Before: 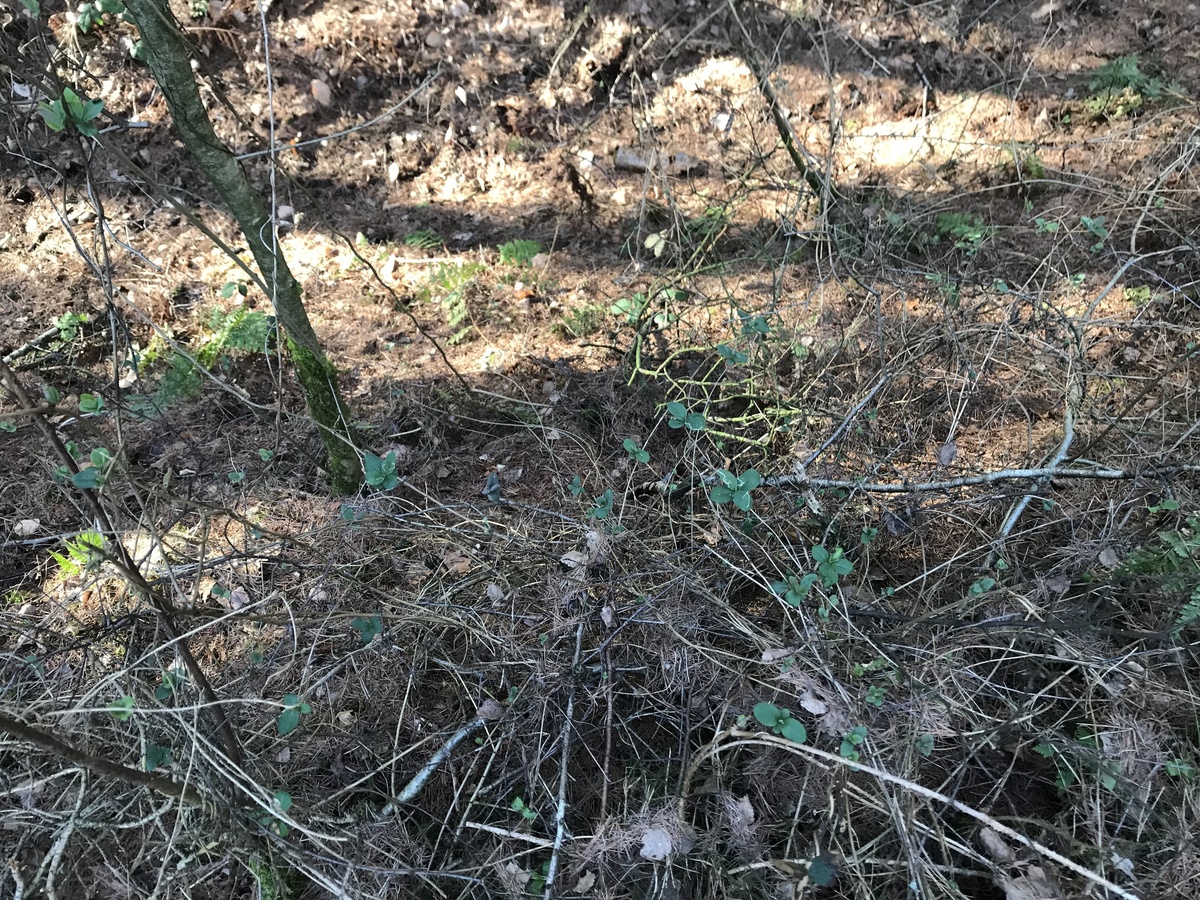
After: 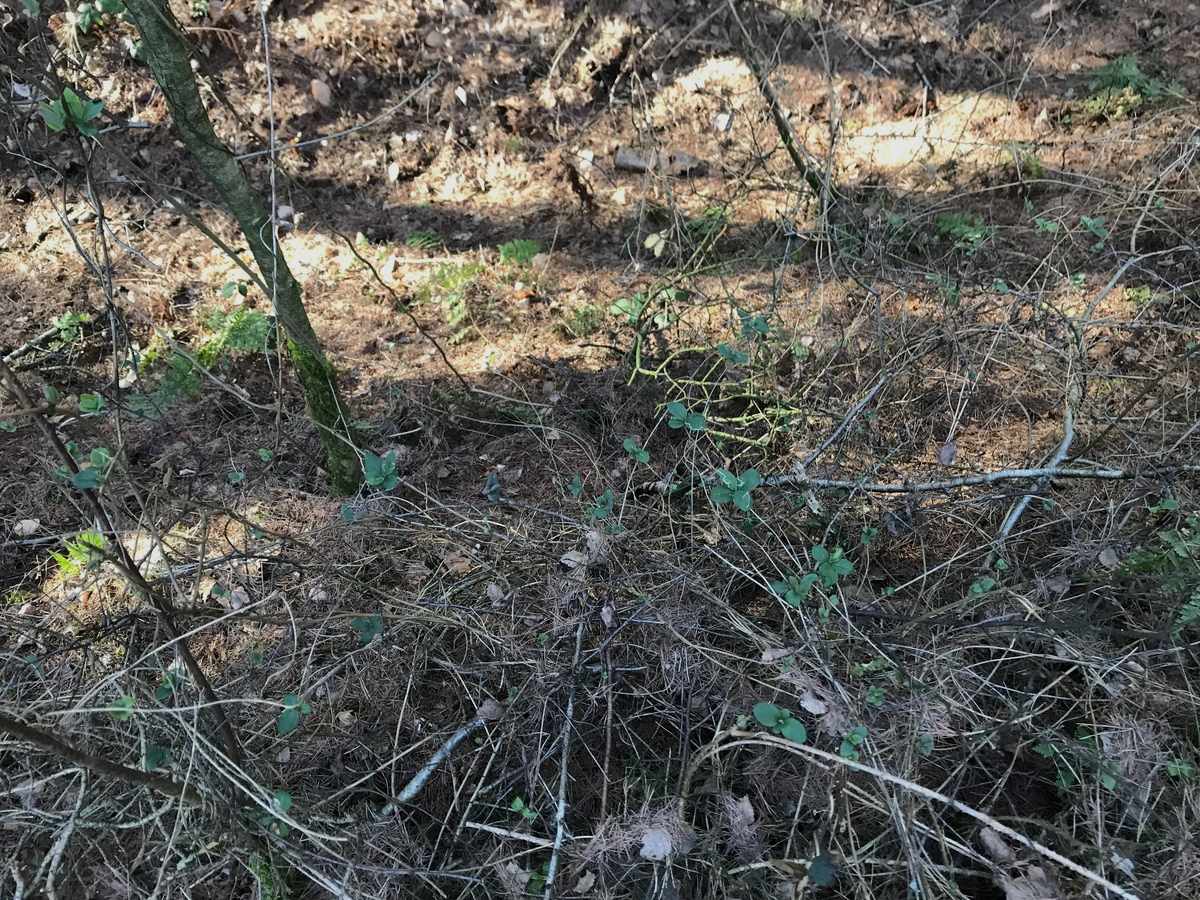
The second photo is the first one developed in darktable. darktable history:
shadows and highlights: radius 120.98, shadows 22.03, white point adjustment -9.69, highlights -13.42, soften with gaussian
